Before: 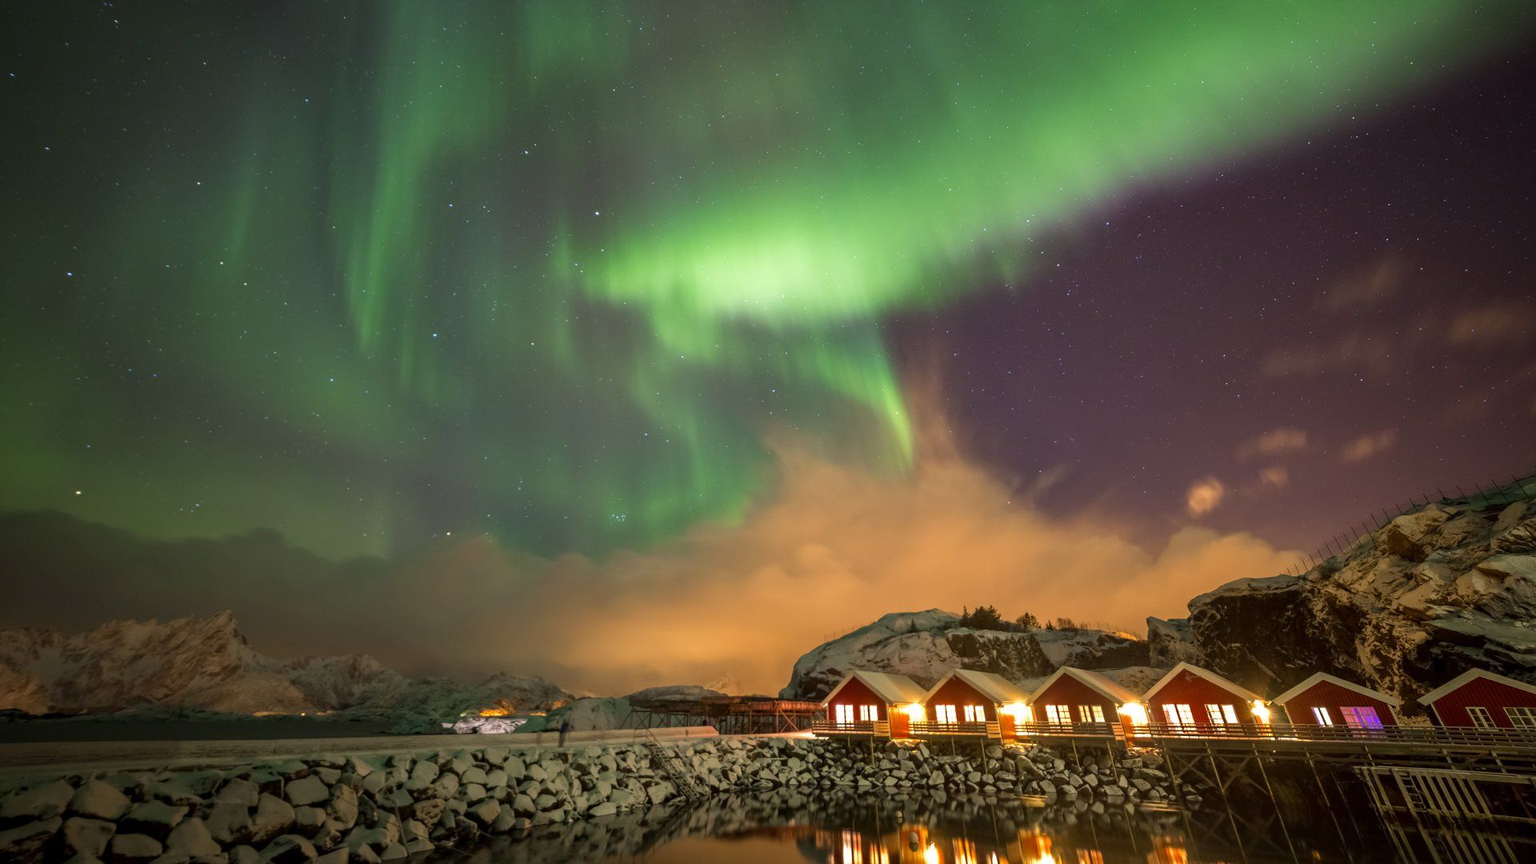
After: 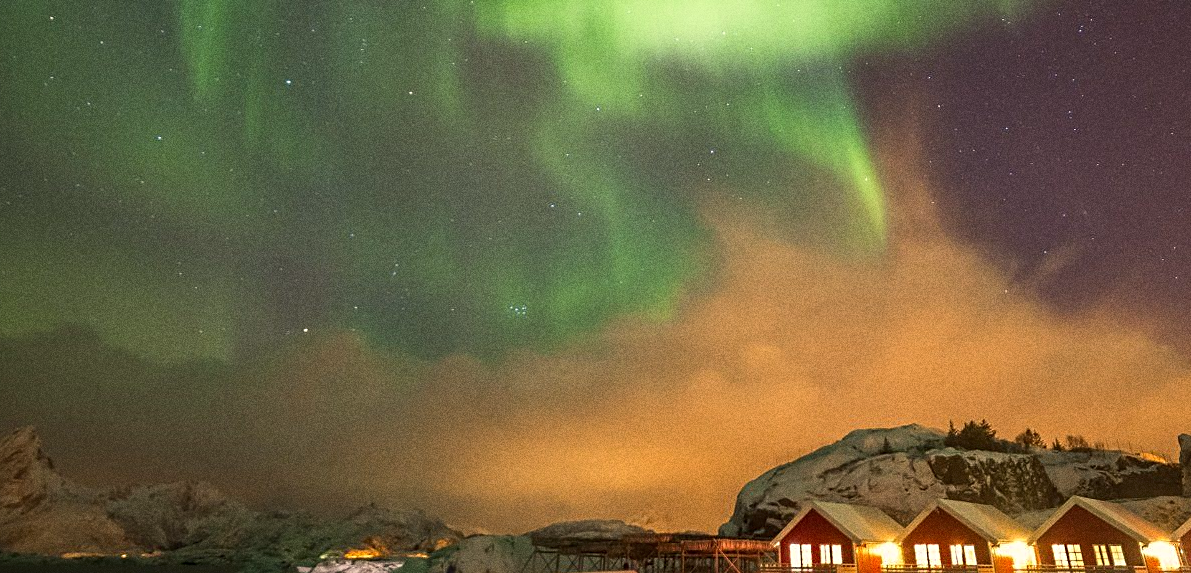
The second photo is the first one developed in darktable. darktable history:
grain: coarseness 0.09 ISO, strength 40%
crop: left 13.312%, top 31.28%, right 24.627%, bottom 15.582%
sharpen: on, module defaults
color calibration: x 0.329, y 0.345, temperature 5633 K
